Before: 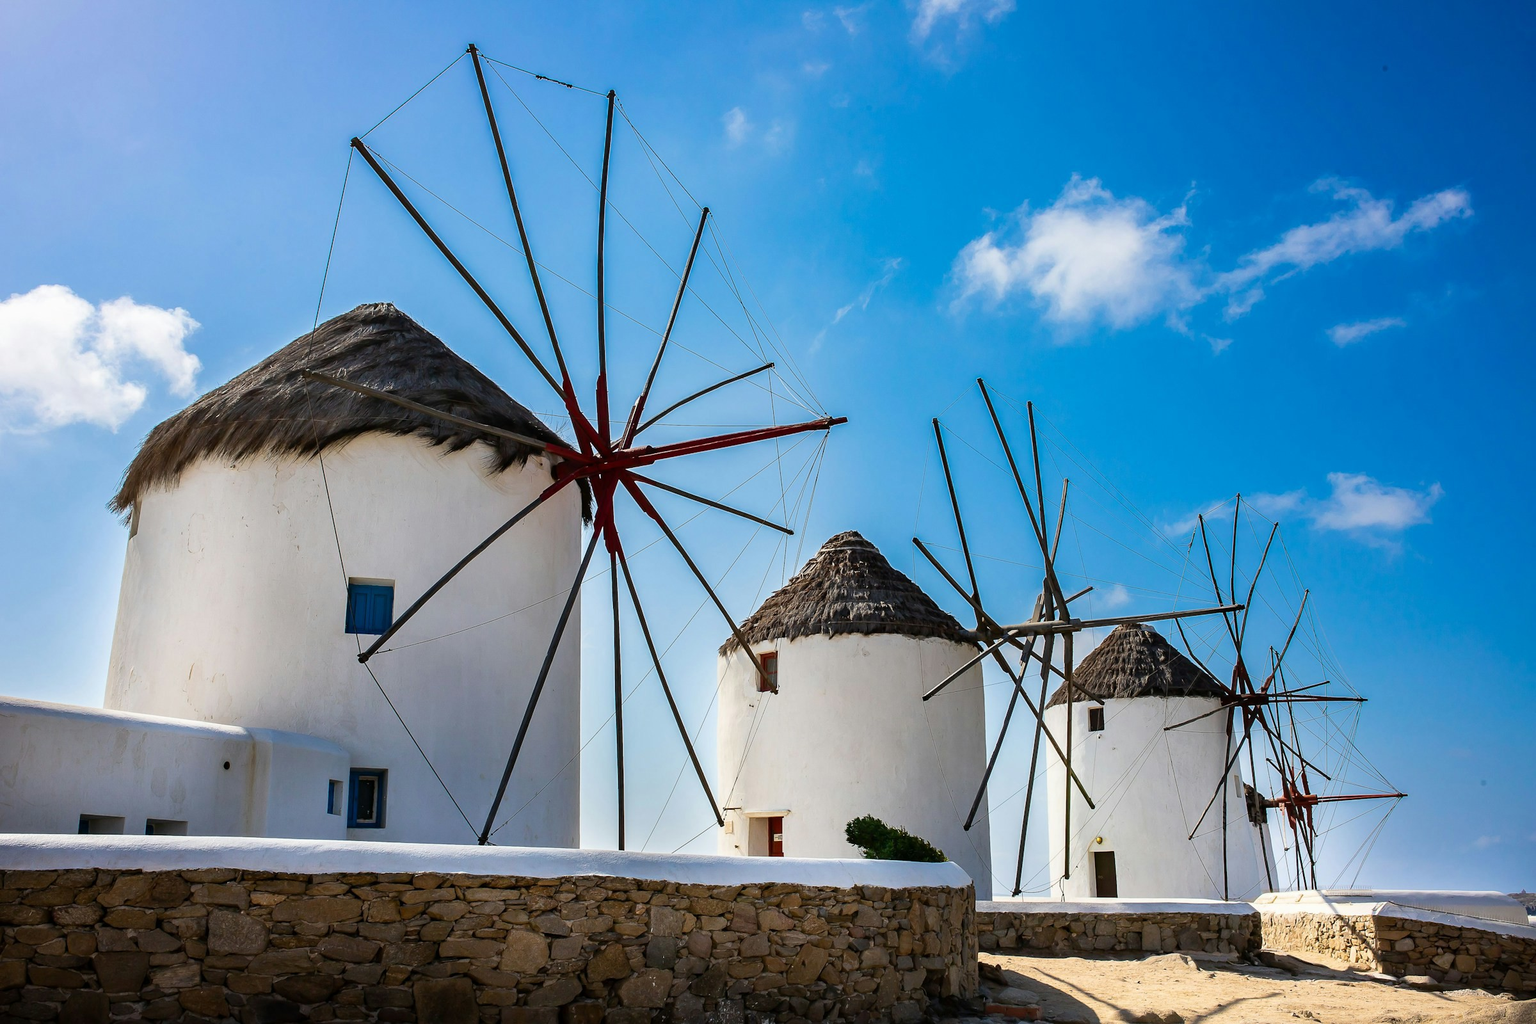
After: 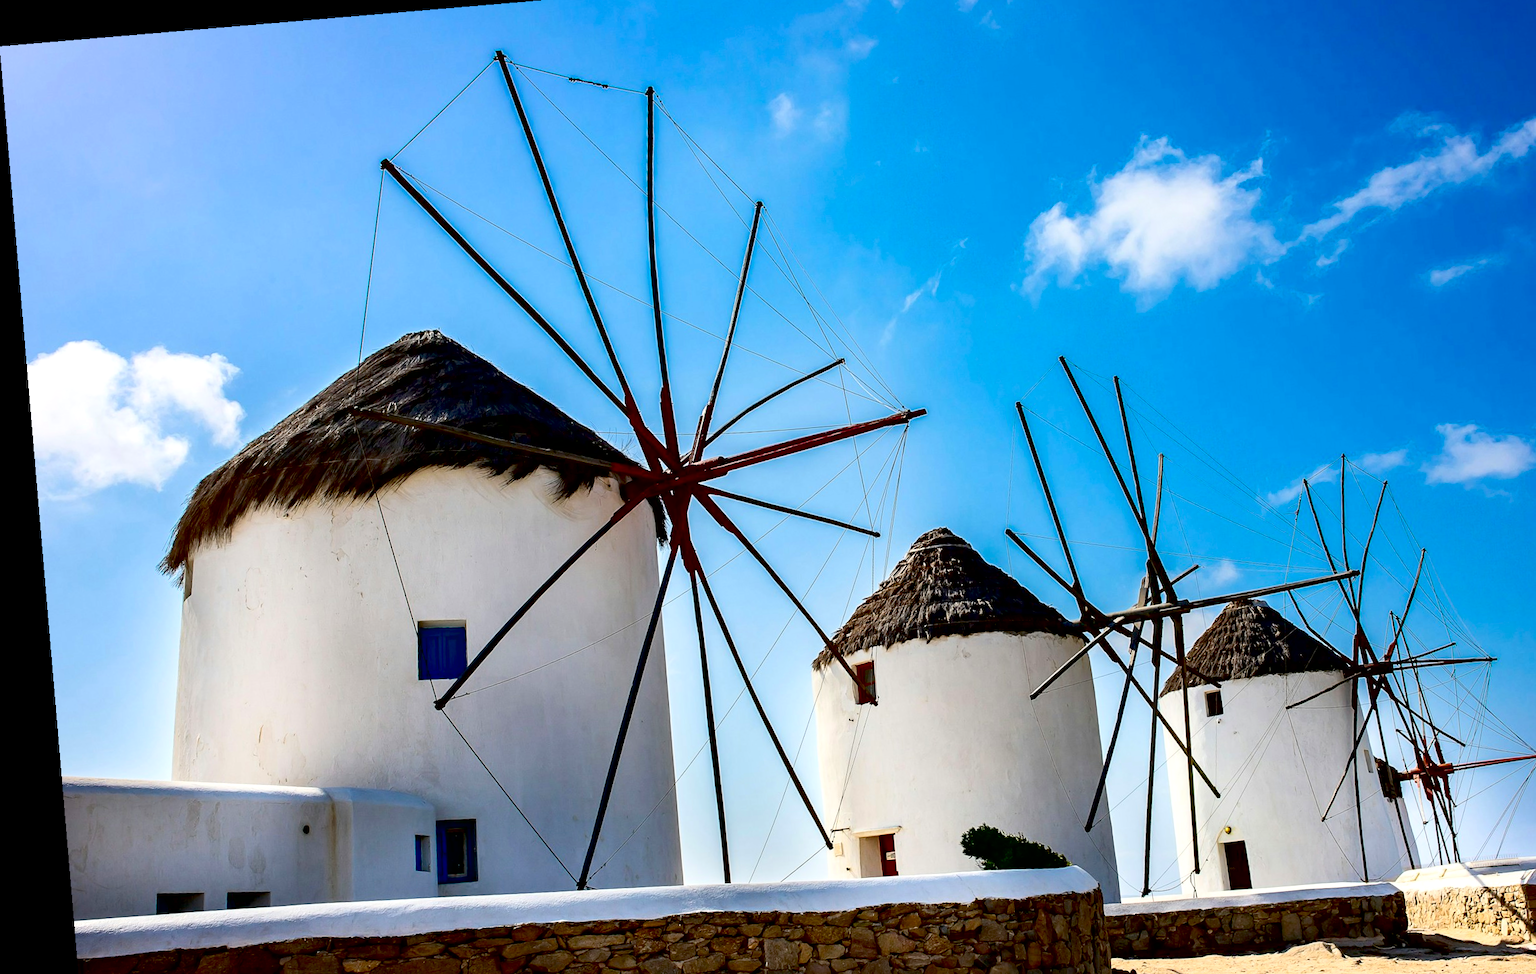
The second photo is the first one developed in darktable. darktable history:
rotate and perspective: rotation -4.86°, automatic cropping off
exposure: black level correction 0.025, exposure 0.182 EV, compensate highlight preservation false
contrast brightness saturation: contrast 0.15, brightness -0.01, saturation 0.1
crop: top 7.49%, right 9.717%, bottom 11.943%
